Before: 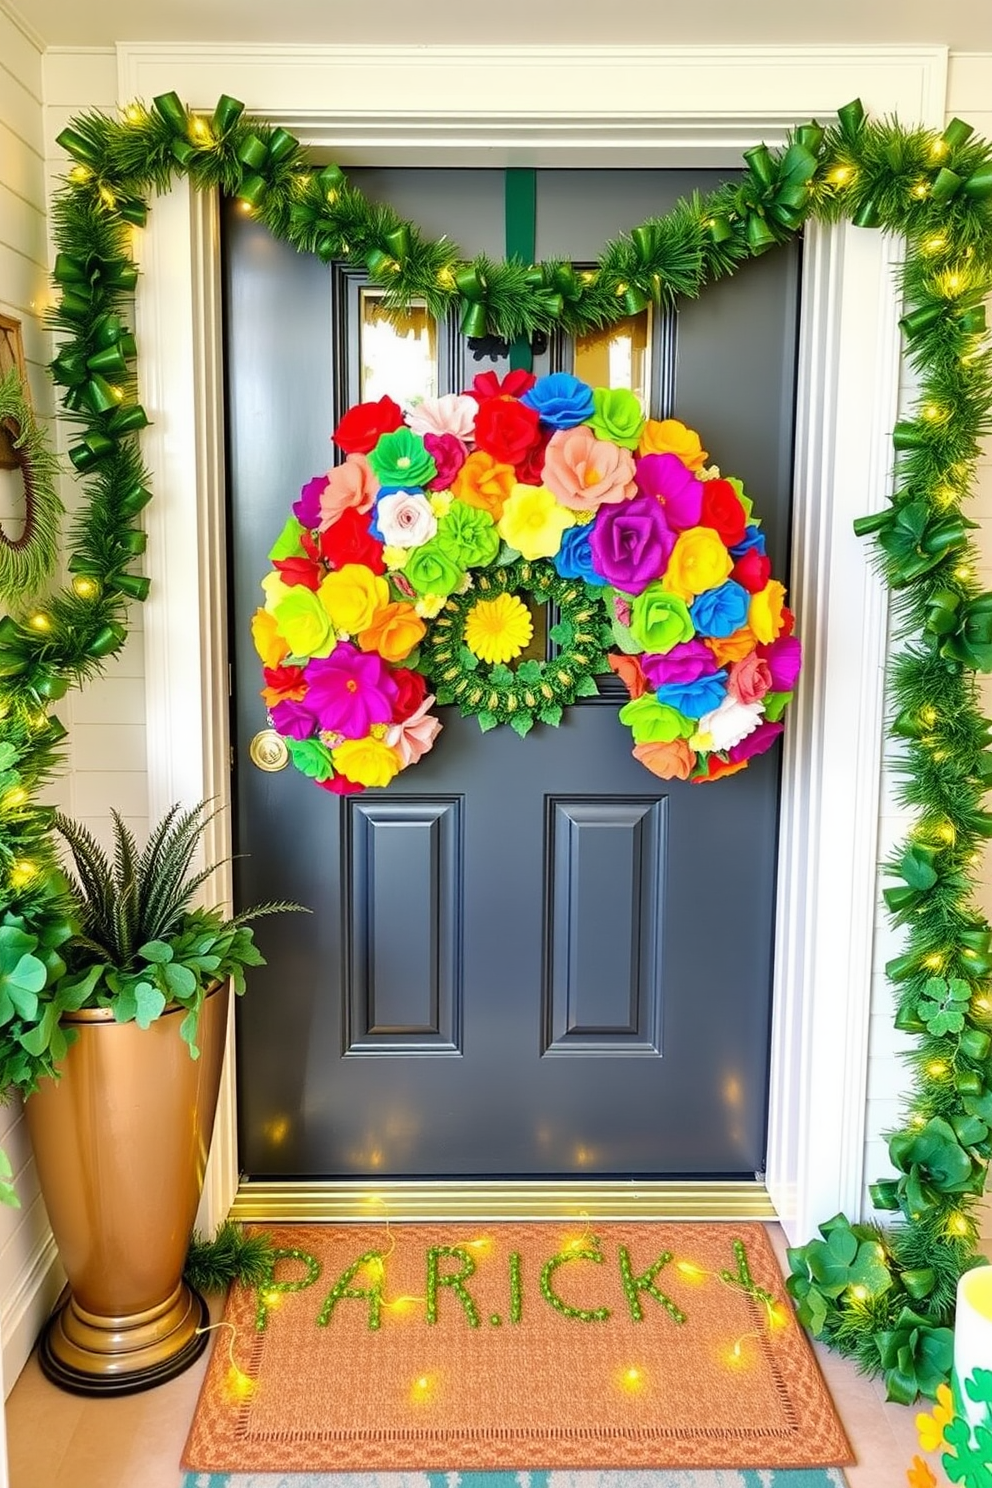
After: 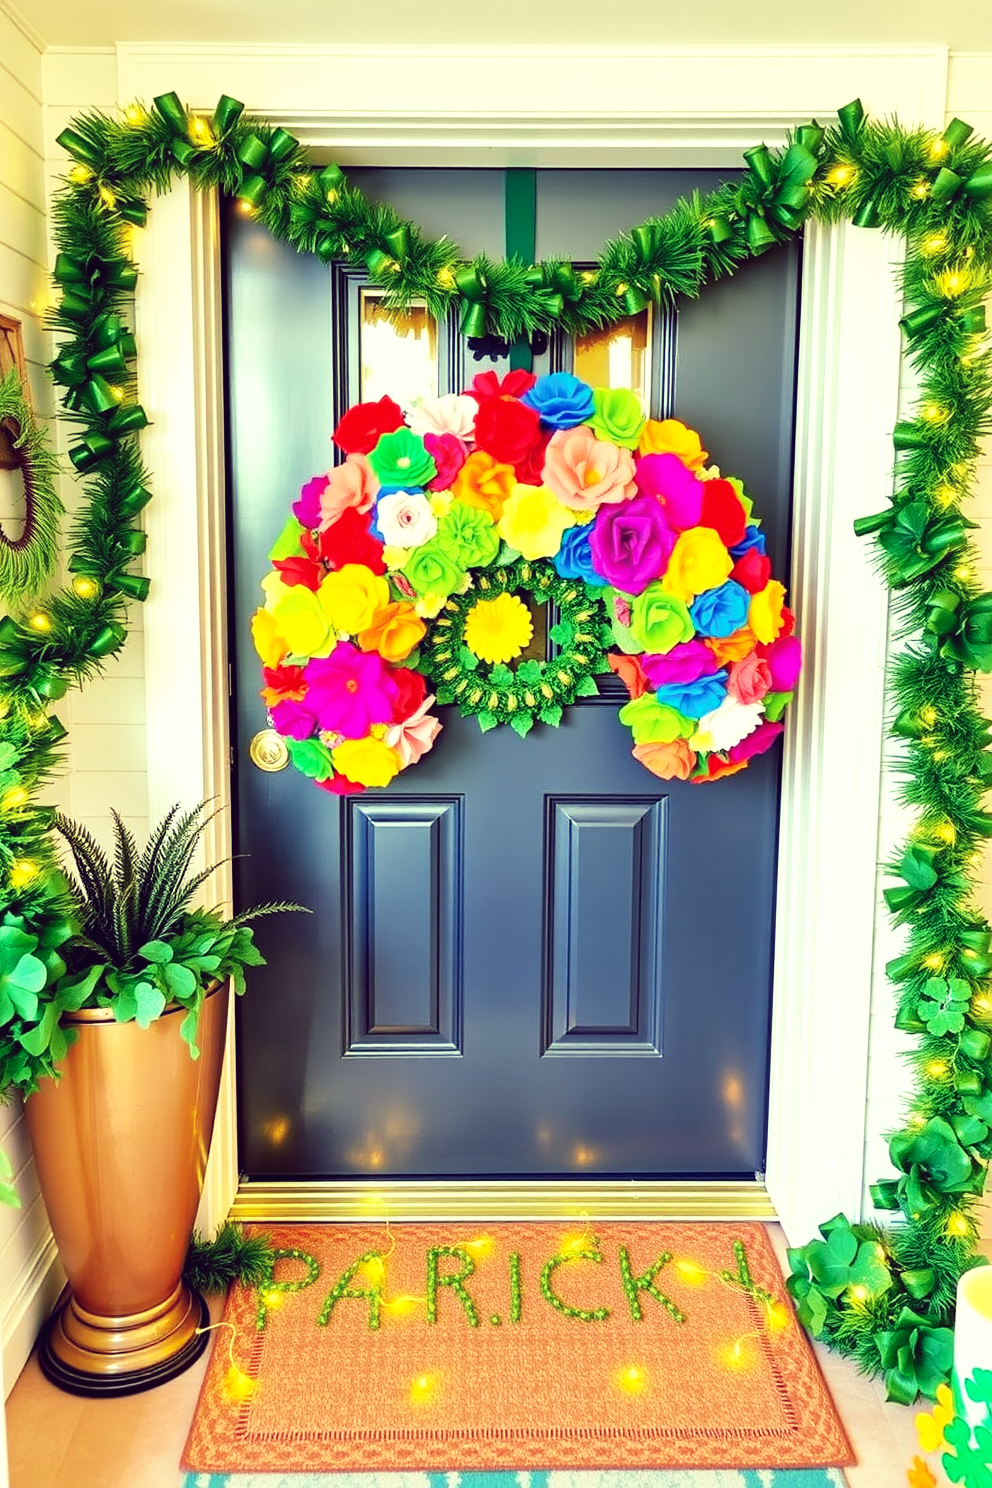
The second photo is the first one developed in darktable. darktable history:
tone curve: curves: ch0 [(0, 0) (0.003, 0.016) (0.011, 0.016) (0.025, 0.016) (0.044, 0.017) (0.069, 0.026) (0.1, 0.044) (0.136, 0.074) (0.177, 0.121) (0.224, 0.183) (0.277, 0.248) (0.335, 0.326) (0.399, 0.413) (0.468, 0.511) (0.543, 0.612) (0.623, 0.717) (0.709, 0.818) (0.801, 0.911) (0.898, 0.979) (1, 1)], preserve colors none
color look up table: target L [87.92, 81.58, 88.23, 80.4, 78.93, 77.72, 77.56, 73.15, 65.29, 60.22, 48.07, 26.99, 200.17, 89.59, 84.57, 67.21, 71.36, 64.16, 65.75, 49.16, 49.94, 51.44, 47.03, 40.53, 29.92, 32.05, 73.42, 78.89, 66.54, 55.61, 63.65, 52.14, 51.39, 49.83, 45.41, 47.5, 45.33, 40.75, 31.74, 28.82, 15.47, 2.789, 97.36, 77.56, 77.84, 65.49, 56.46, 35.19, 35.04], target a [-22.05, -55.2, -21.71, -66.07, -66.91, -72.21, -53.69, -29.33, -54.24, -42.67, -18.24, -18.39, 0, -15.59, 5.7, 22.23, 8.124, 37.01, 5.775, 61.78, 64.97, 34.02, 60.21, 47.06, 6.182, 42.94, 28.5, 18.08, 20.74, 64.15, -1.42, 71.32, 8.996, -0.745, 37.14, 61.82, 60.13, 57.12, 16.59, 47.04, 29.68, 22.81, -27.19, -37.76, -56.5, -31.04, -14.03, -1.407, -15.94], target b [32.1, -2.309, 79.06, 41.28, 35.24, 65.17, 35.45, 60.95, 49.15, 20.77, 37.58, 14.14, 0, 63.82, 17.84, 49.44, 35.34, 1.525, 55.75, 41.39, 8.157, 3.516, 36.75, 36.15, 1.918, 2.866, -9.704, -0.989, -19.56, -32.78, -1.699, -43.5, -31.56, -48.5, -42.66, 3.428, -17.26, -45.48, -50.18, -81.02, -36.43, -20.54, 22.59, -8.719, 10.24, -10.07, -37.84, -26.42, -9.661], num patches 49
